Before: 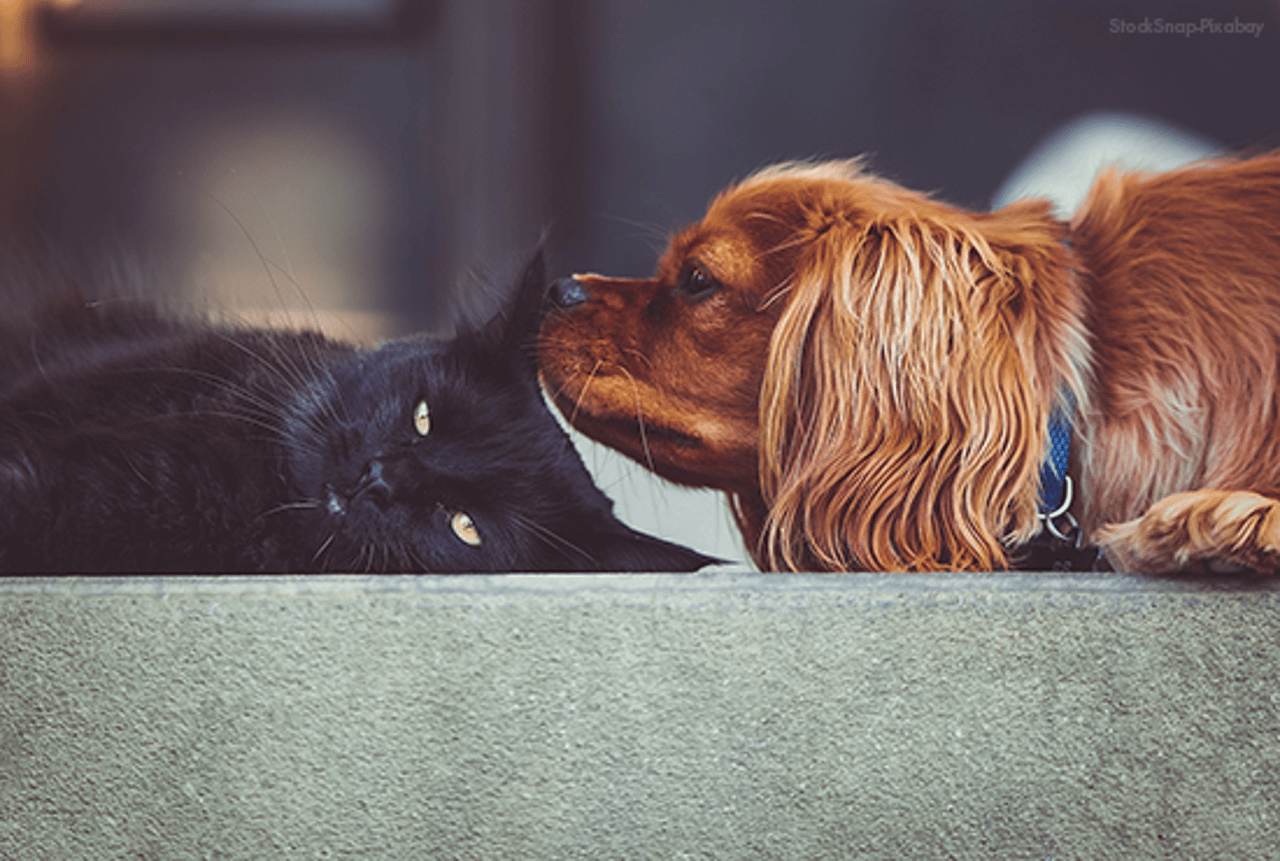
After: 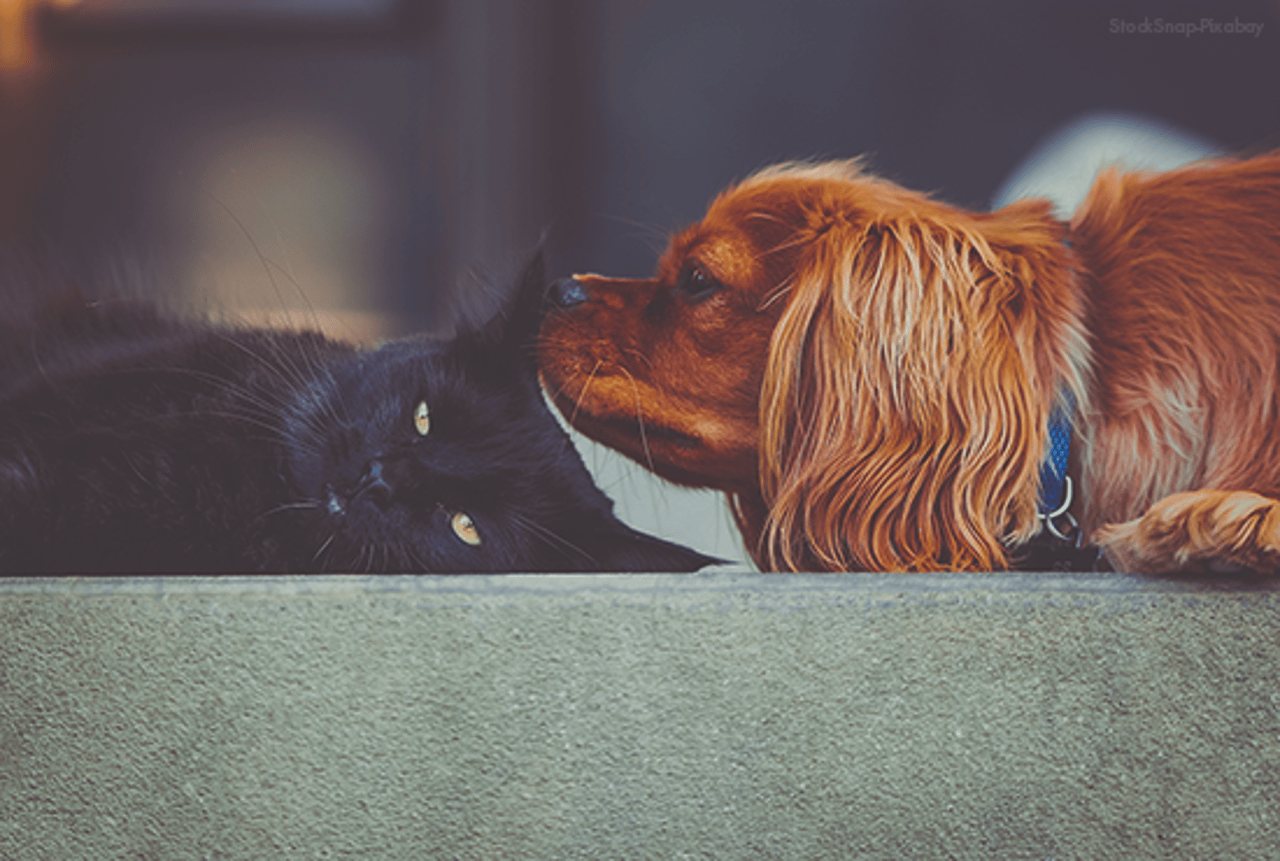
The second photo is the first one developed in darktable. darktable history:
exposure: black level correction -0.036, exposure -0.497 EV, compensate highlight preservation false
color correction: saturation 1.34
